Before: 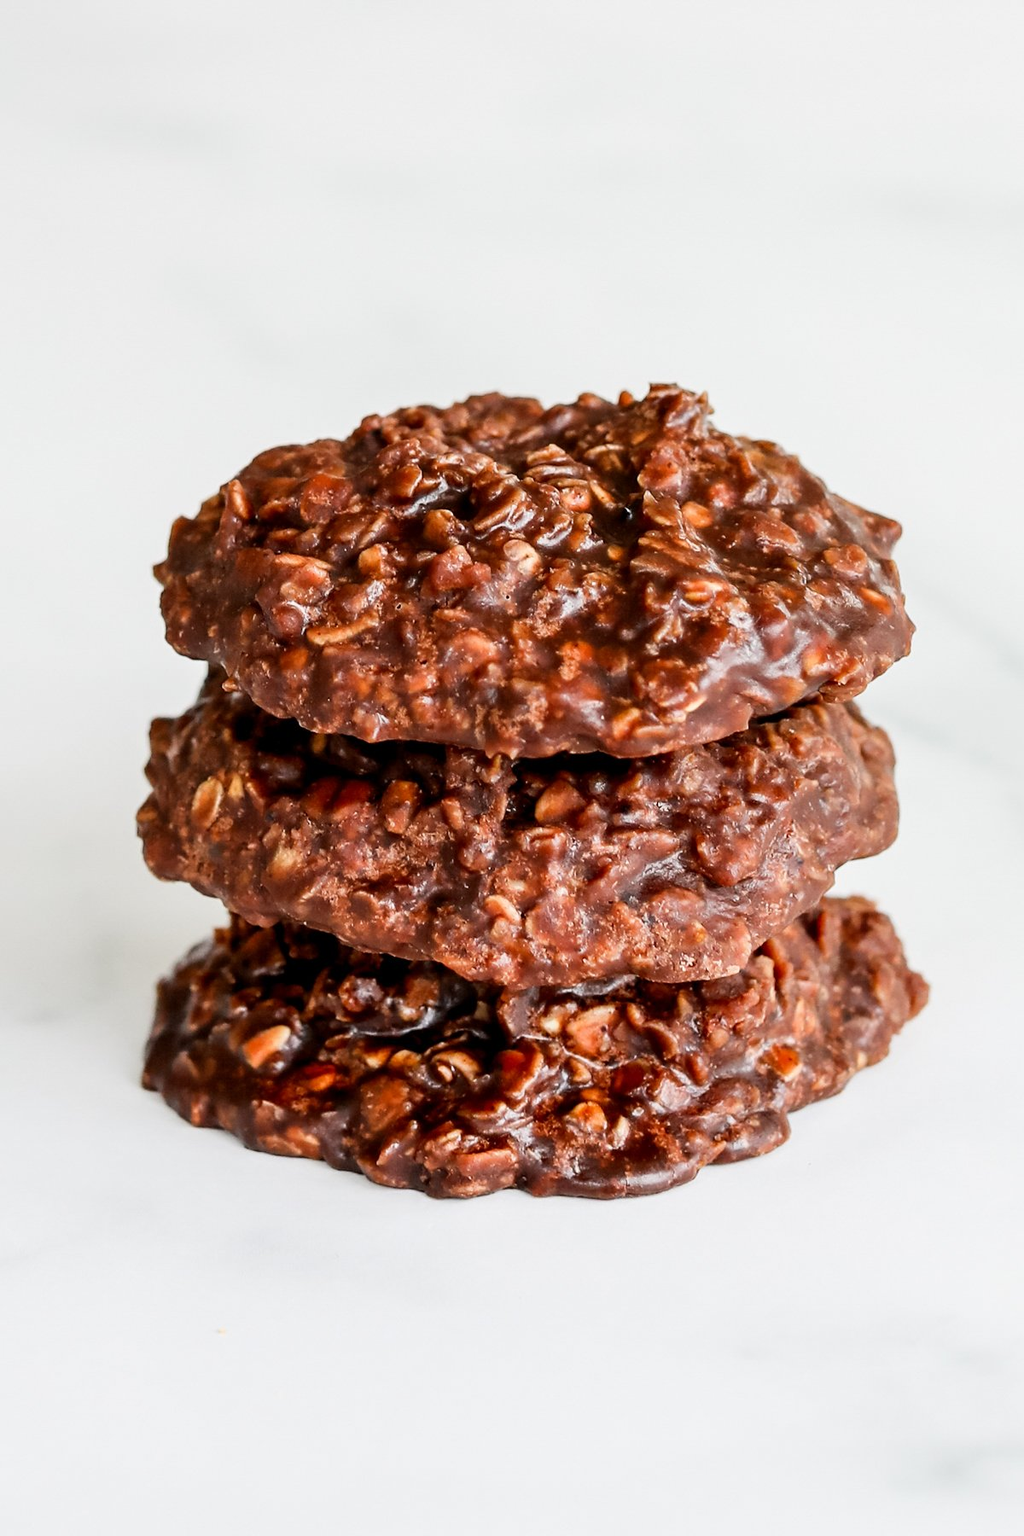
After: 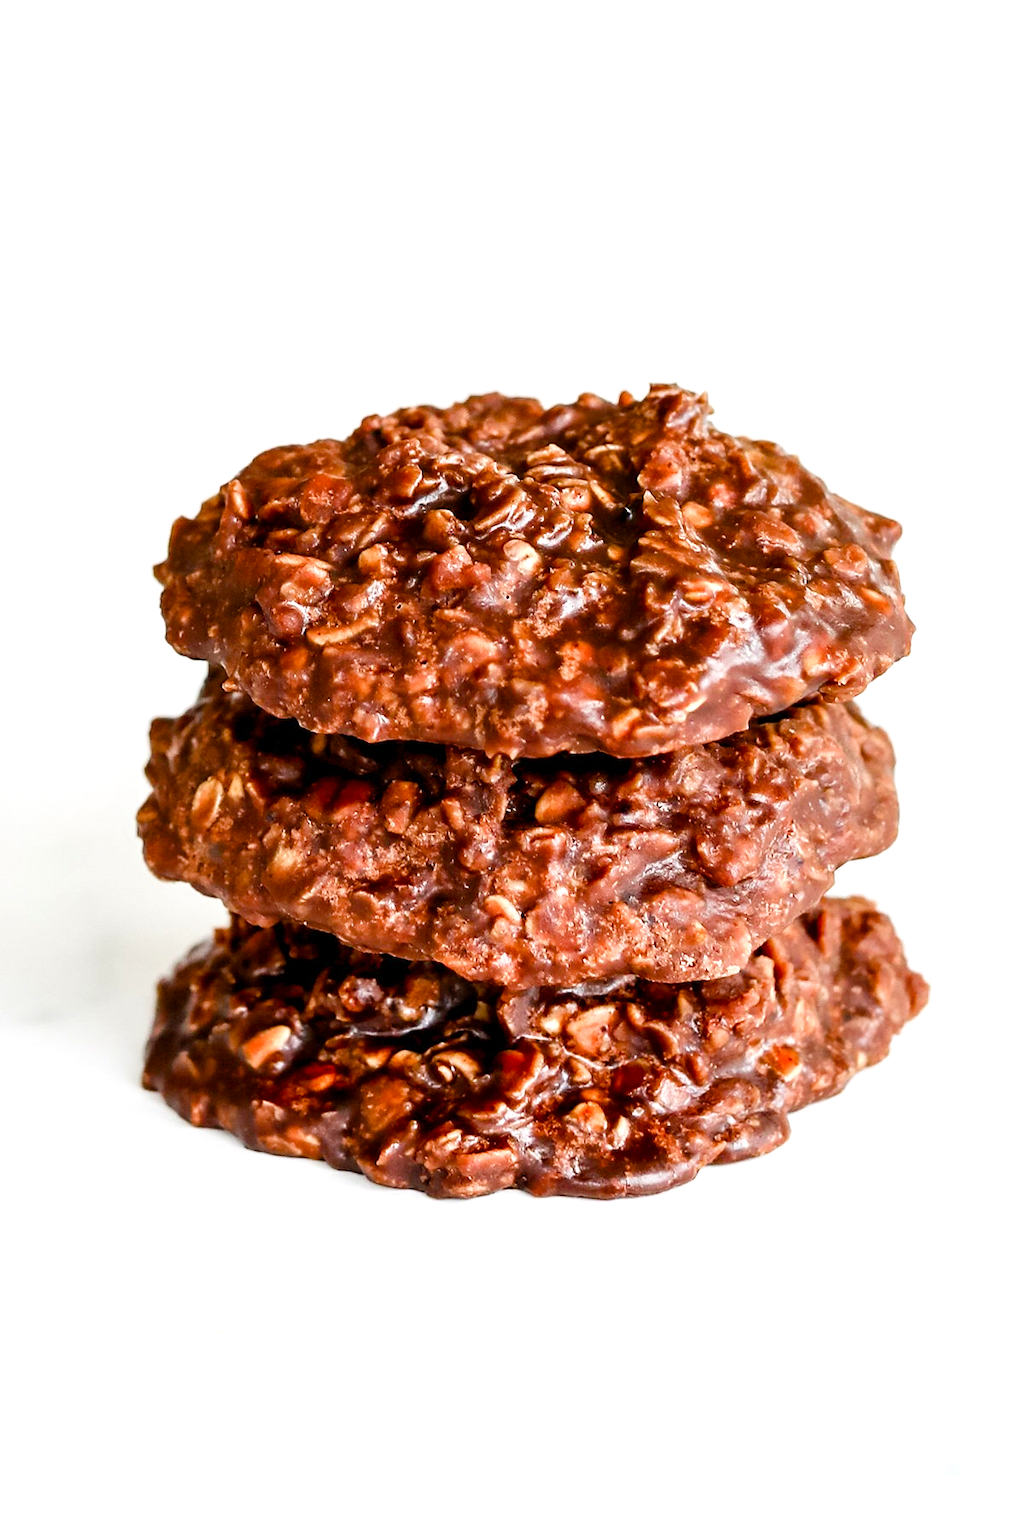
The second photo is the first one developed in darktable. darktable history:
velvia: on, module defaults
color balance rgb: perceptual saturation grading › global saturation 20%, perceptual saturation grading › highlights -50%, perceptual saturation grading › shadows 30%, perceptual brilliance grading › global brilliance 10%, perceptual brilliance grading › shadows 15%
